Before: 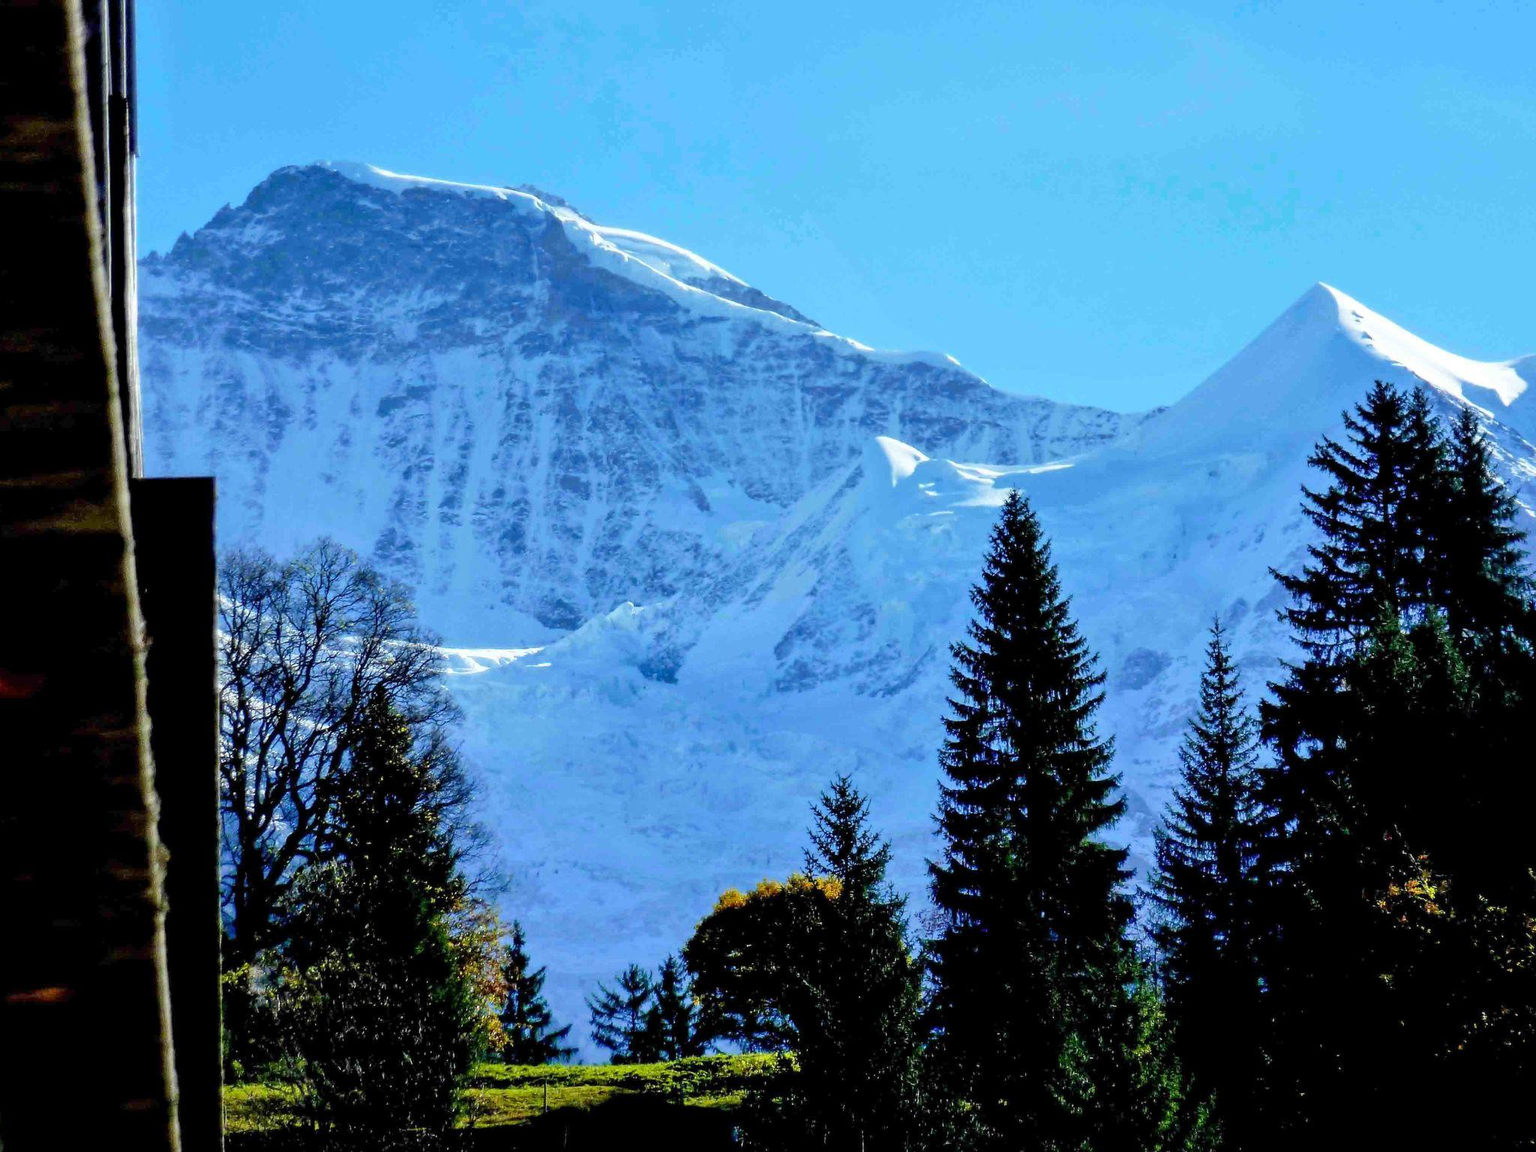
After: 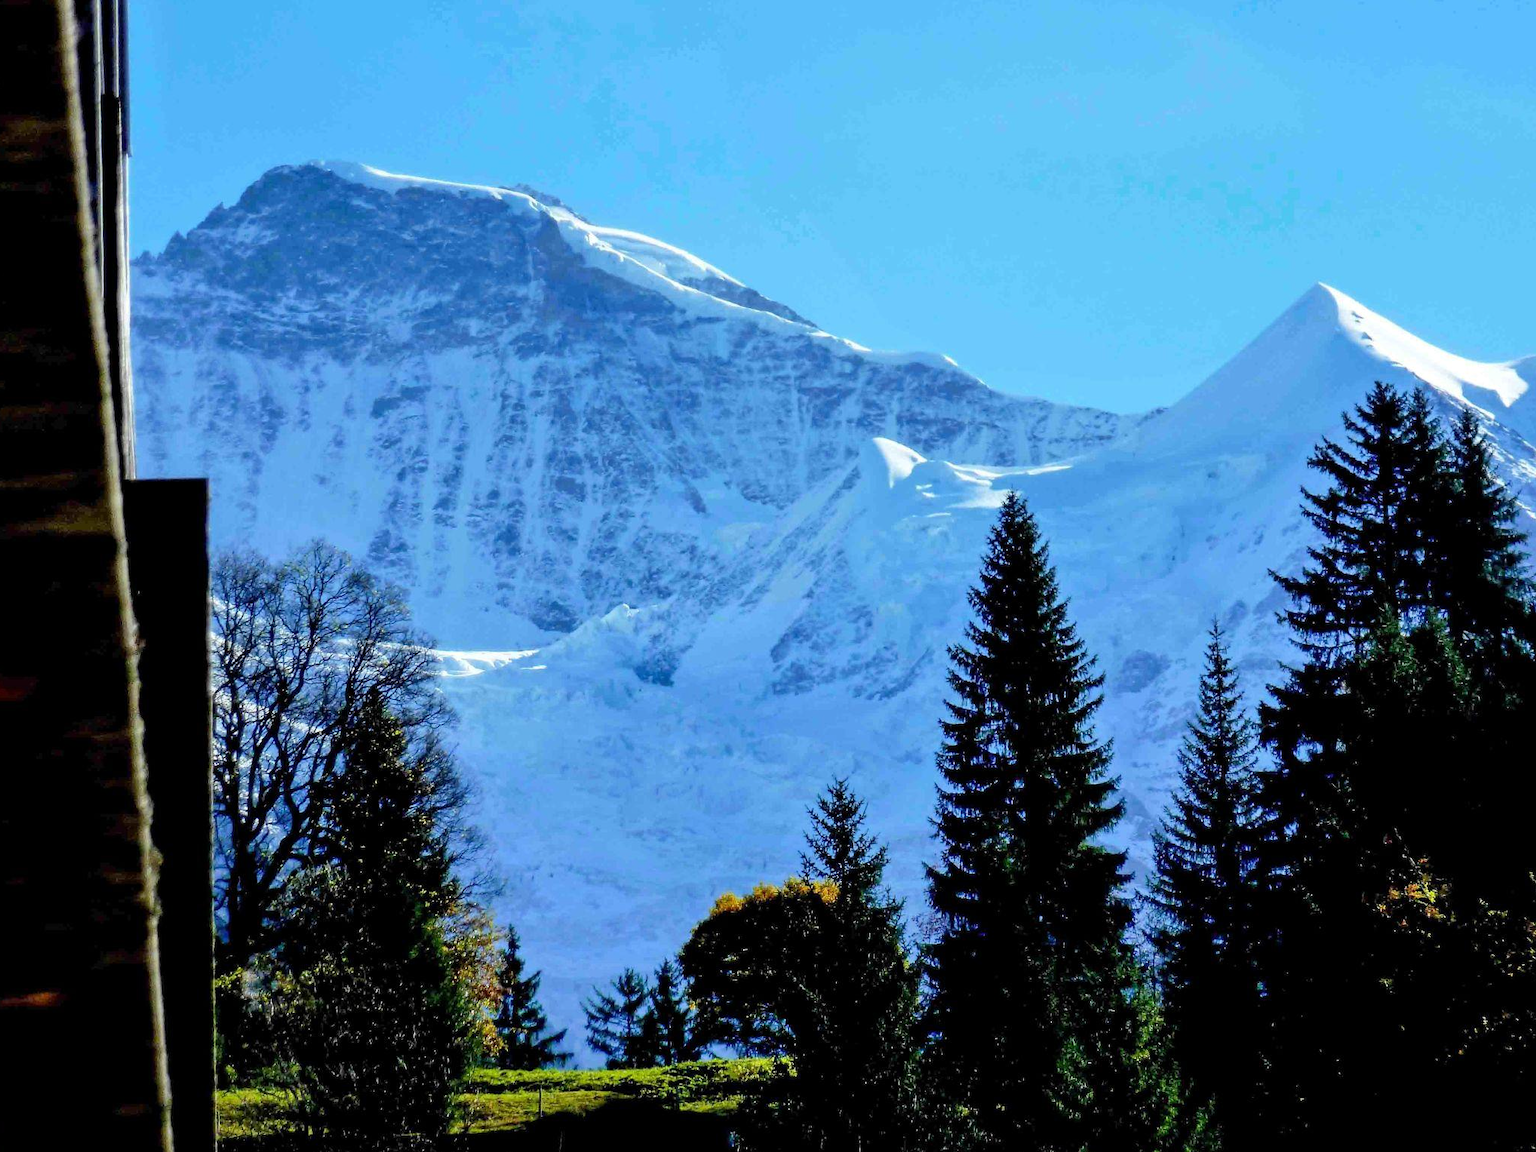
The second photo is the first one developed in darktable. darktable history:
tone equalizer: edges refinement/feathering 500, mask exposure compensation -1.57 EV, preserve details guided filter
crop and rotate: left 0.569%, top 0.155%, bottom 0.336%
